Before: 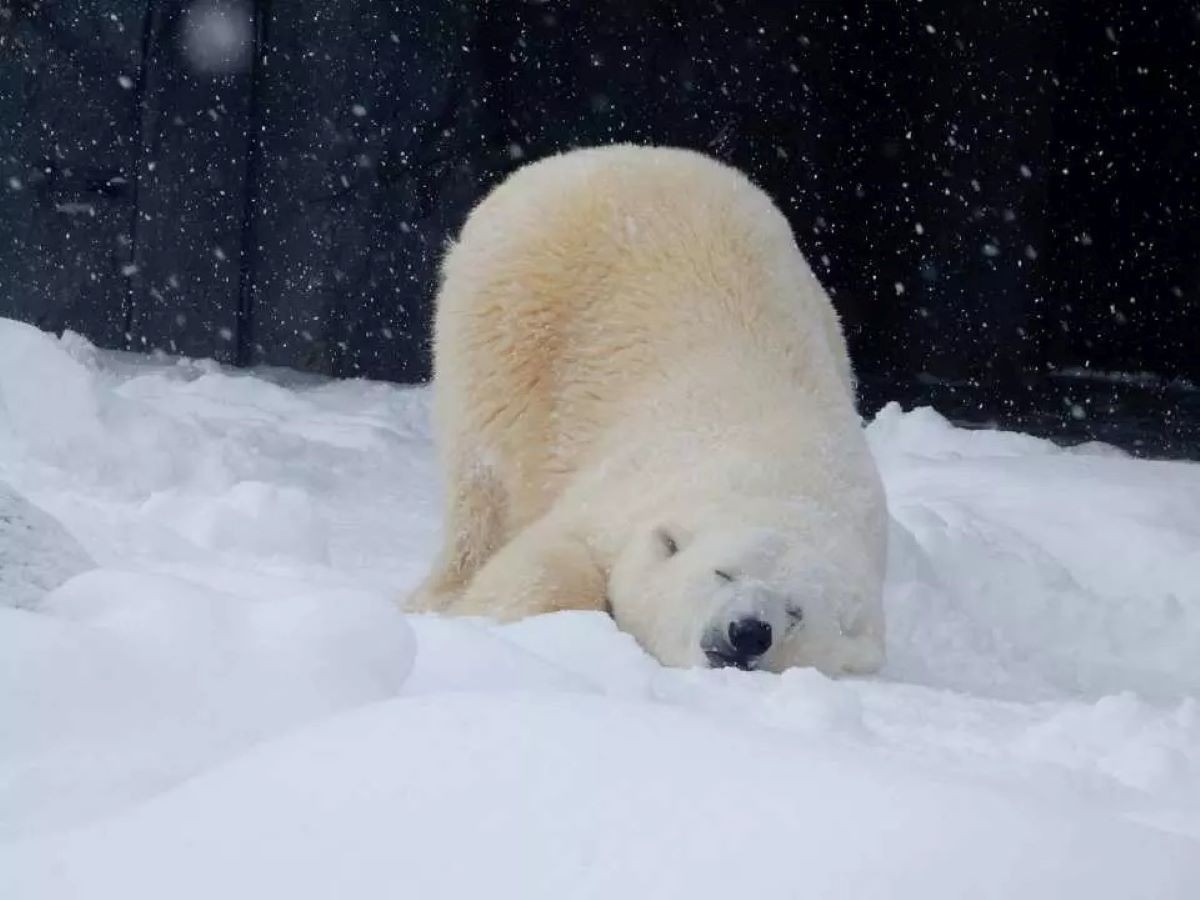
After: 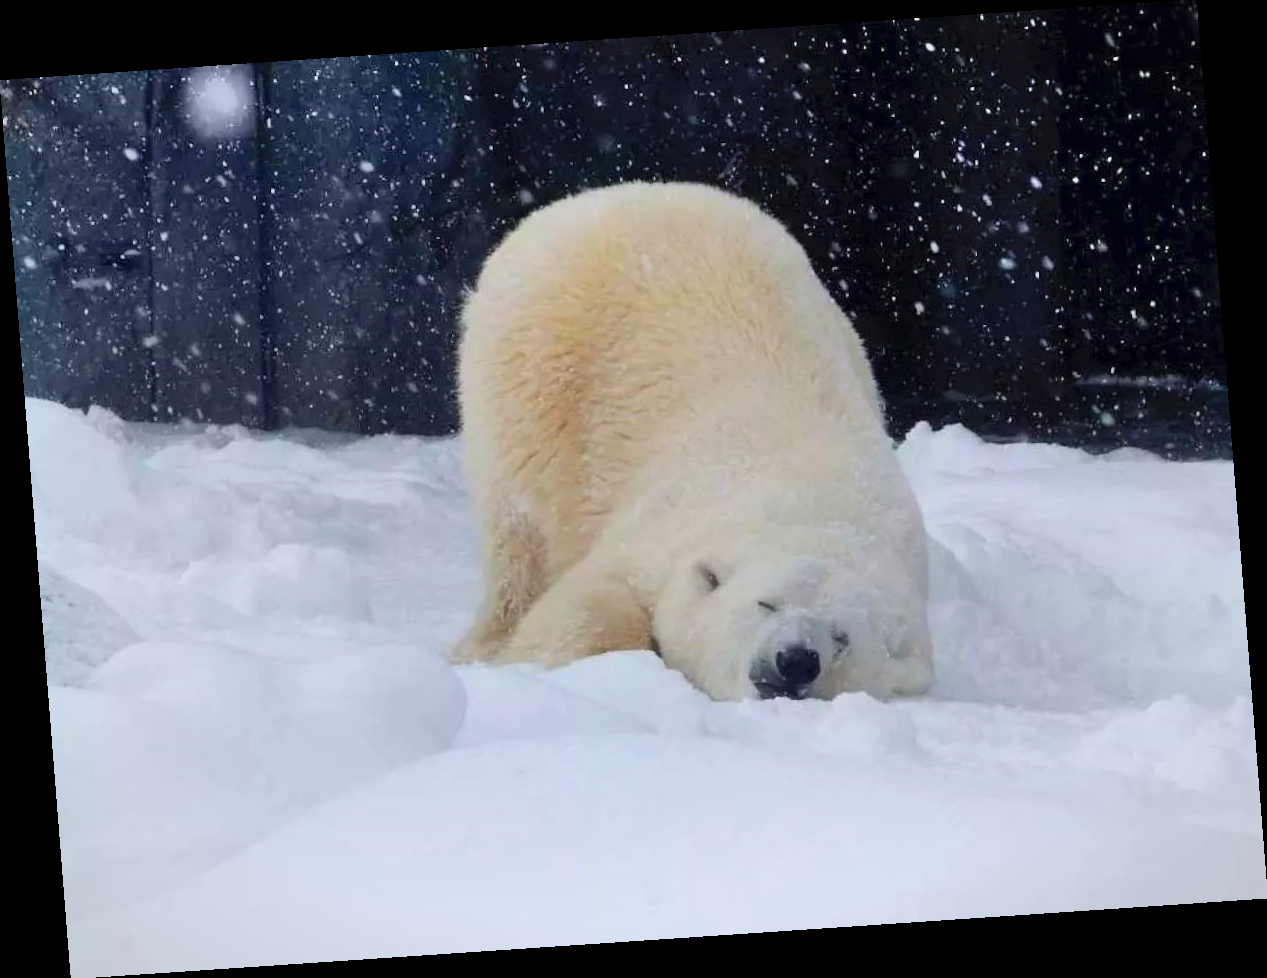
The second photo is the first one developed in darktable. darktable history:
shadows and highlights: soften with gaussian
vignetting: fall-off start 100%, brightness -0.282, width/height ratio 1.31
exposure: compensate highlight preservation false
rotate and perspective: rotation -4.2°, shear 0.006, automatic cropping off
contrast brightness saturation: contrast 0.07, brightness 0.08, saturation 0.18
